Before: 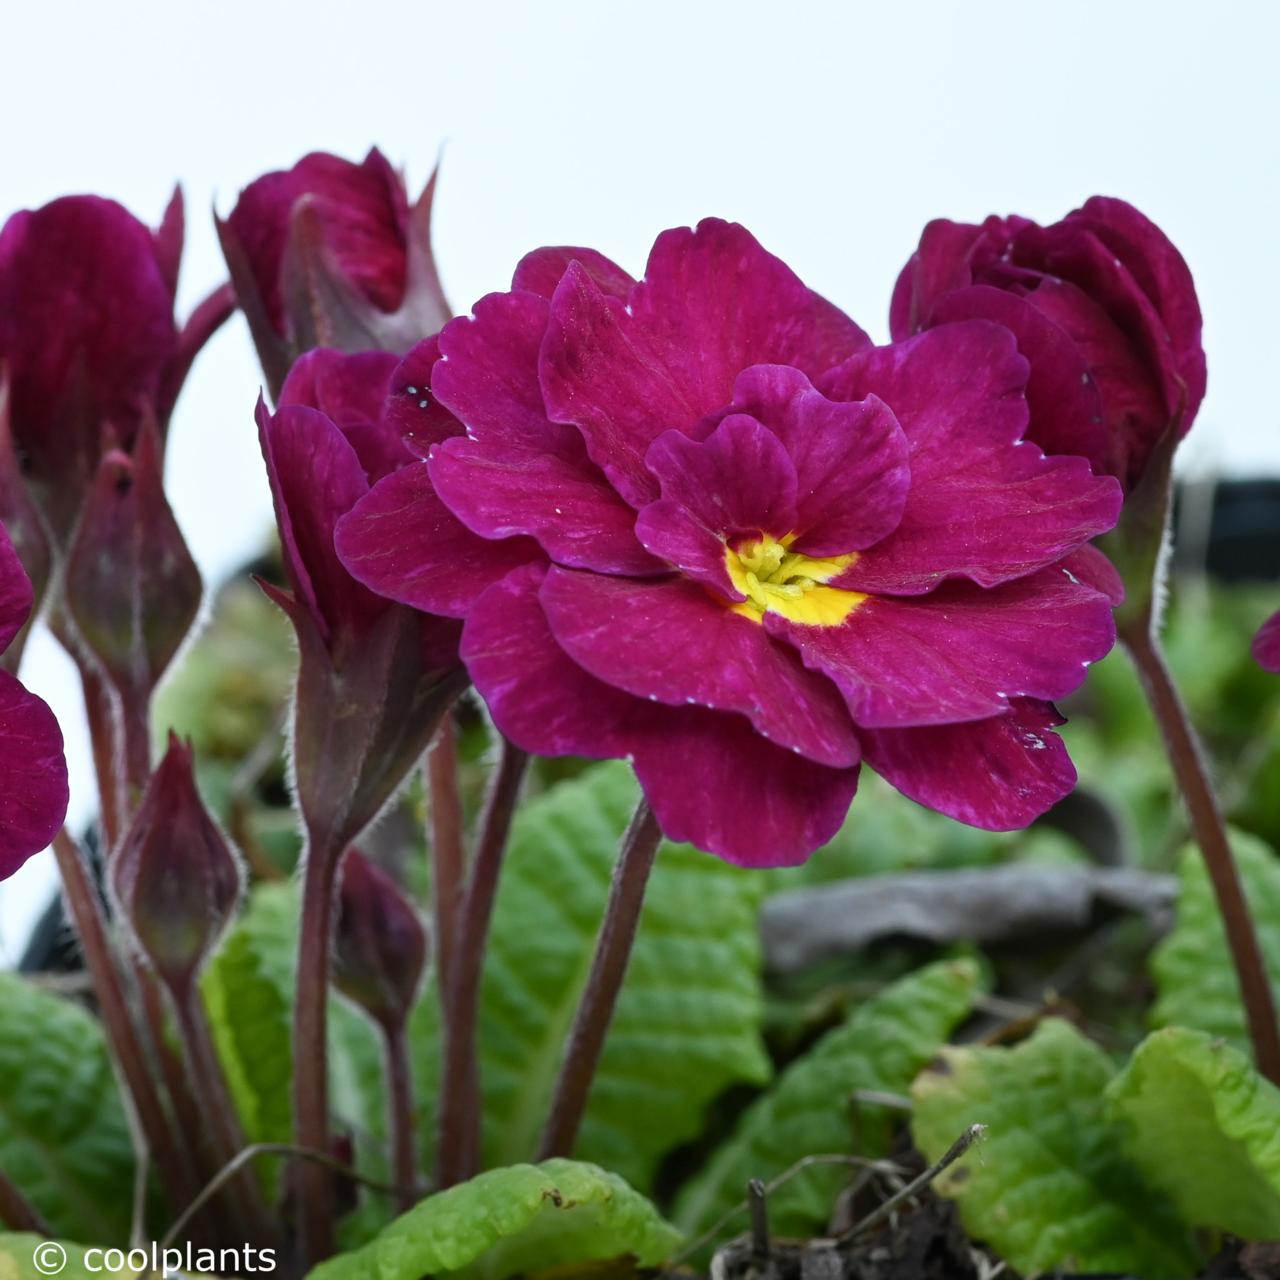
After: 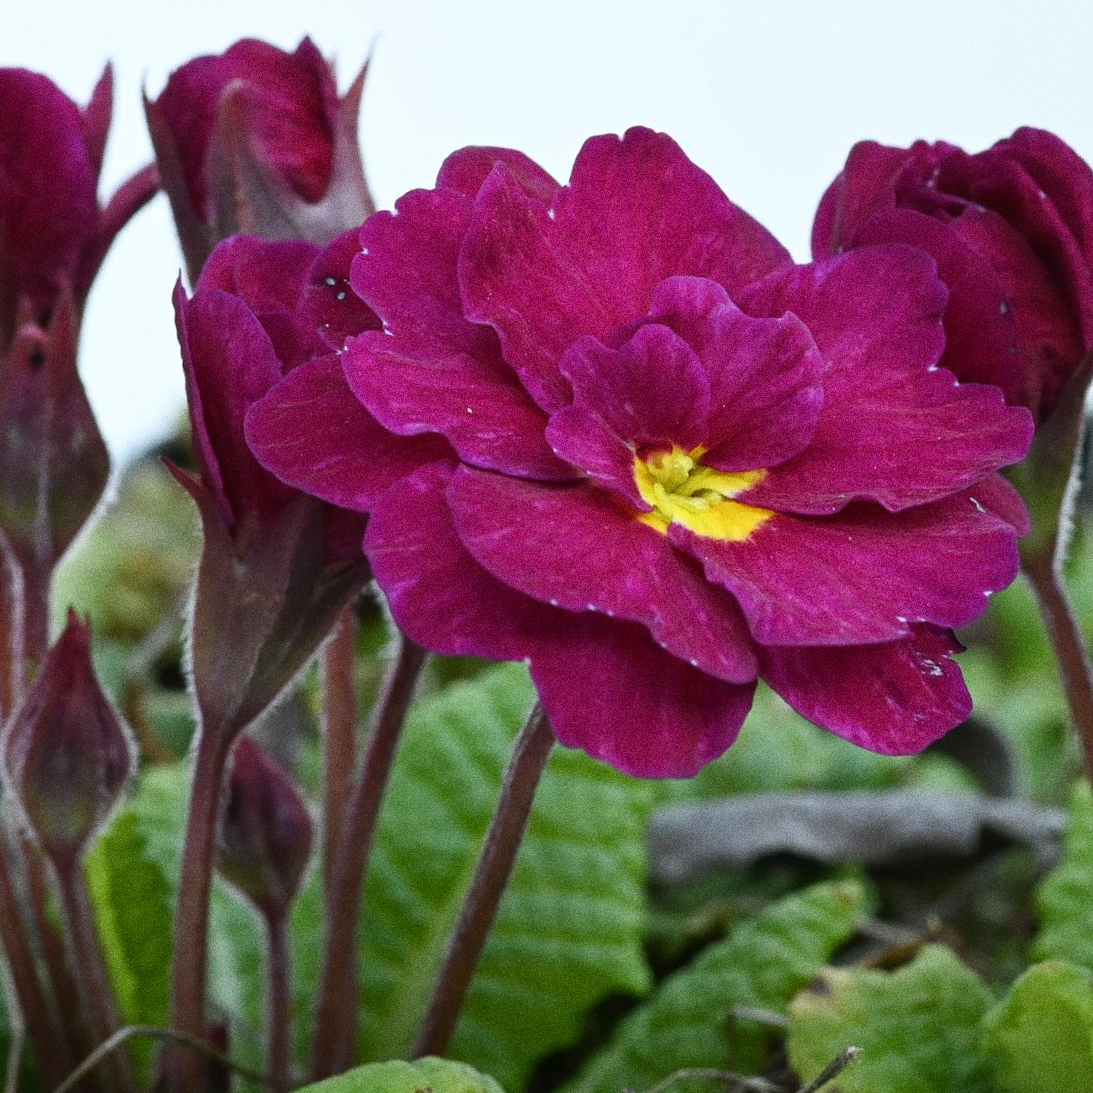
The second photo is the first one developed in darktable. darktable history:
crop and rotate: angle -3.27°, left 5.211%, top 5.211%, right 4.607%, bottom 4.607%
grain: coarseness 0.09 ISO, strength 40%
